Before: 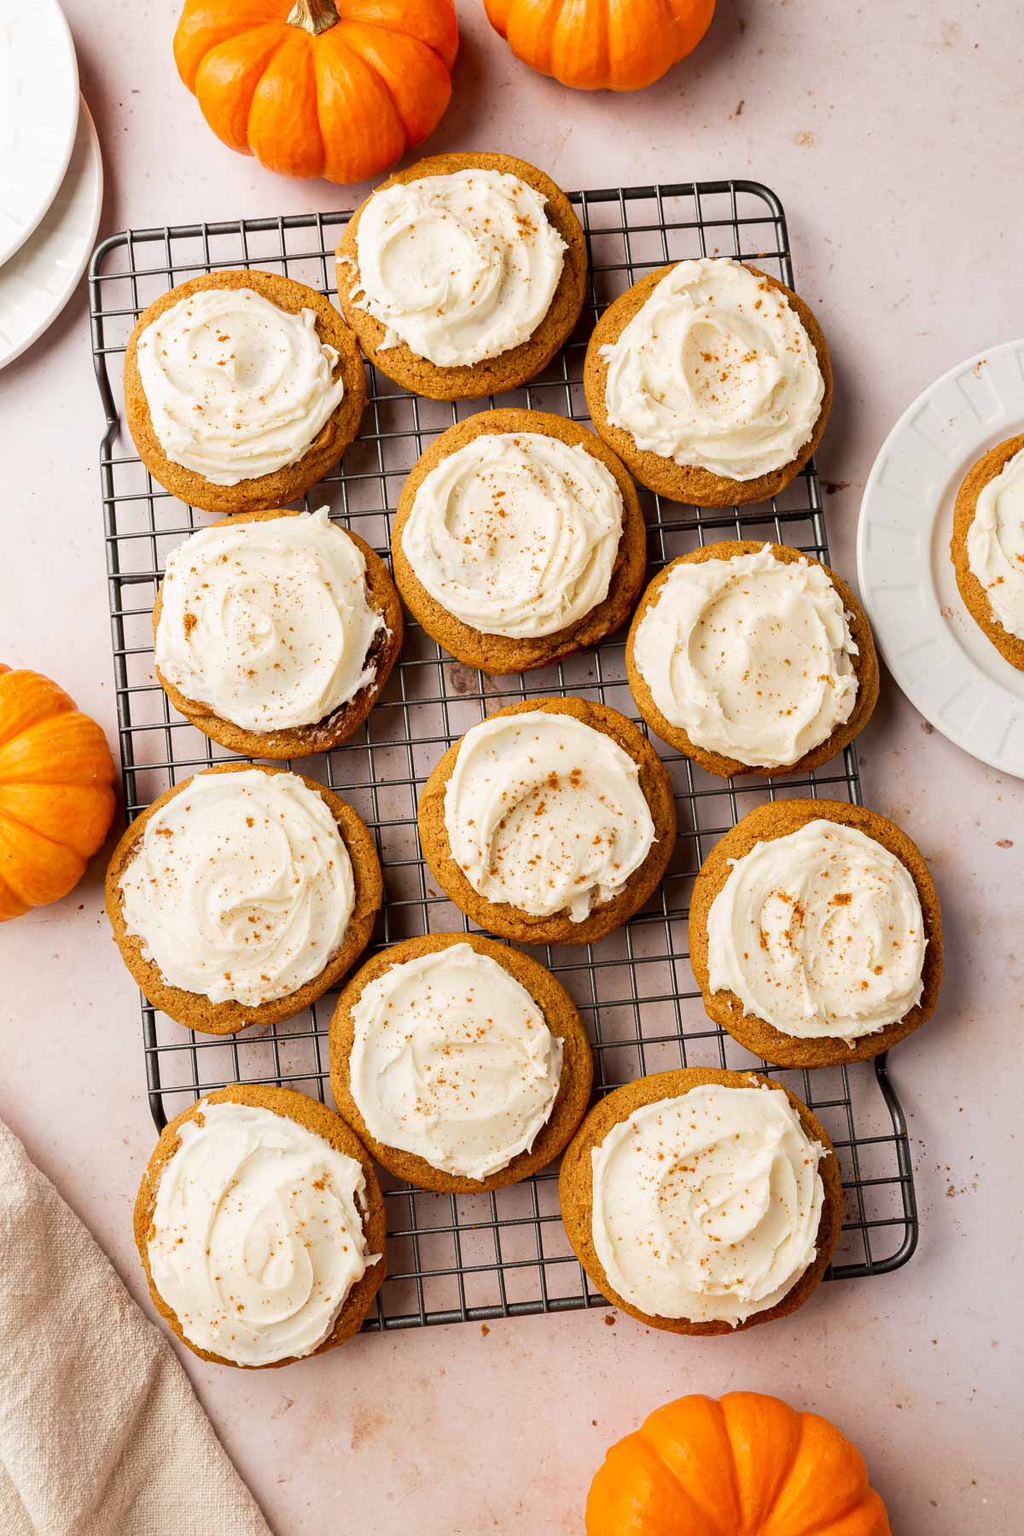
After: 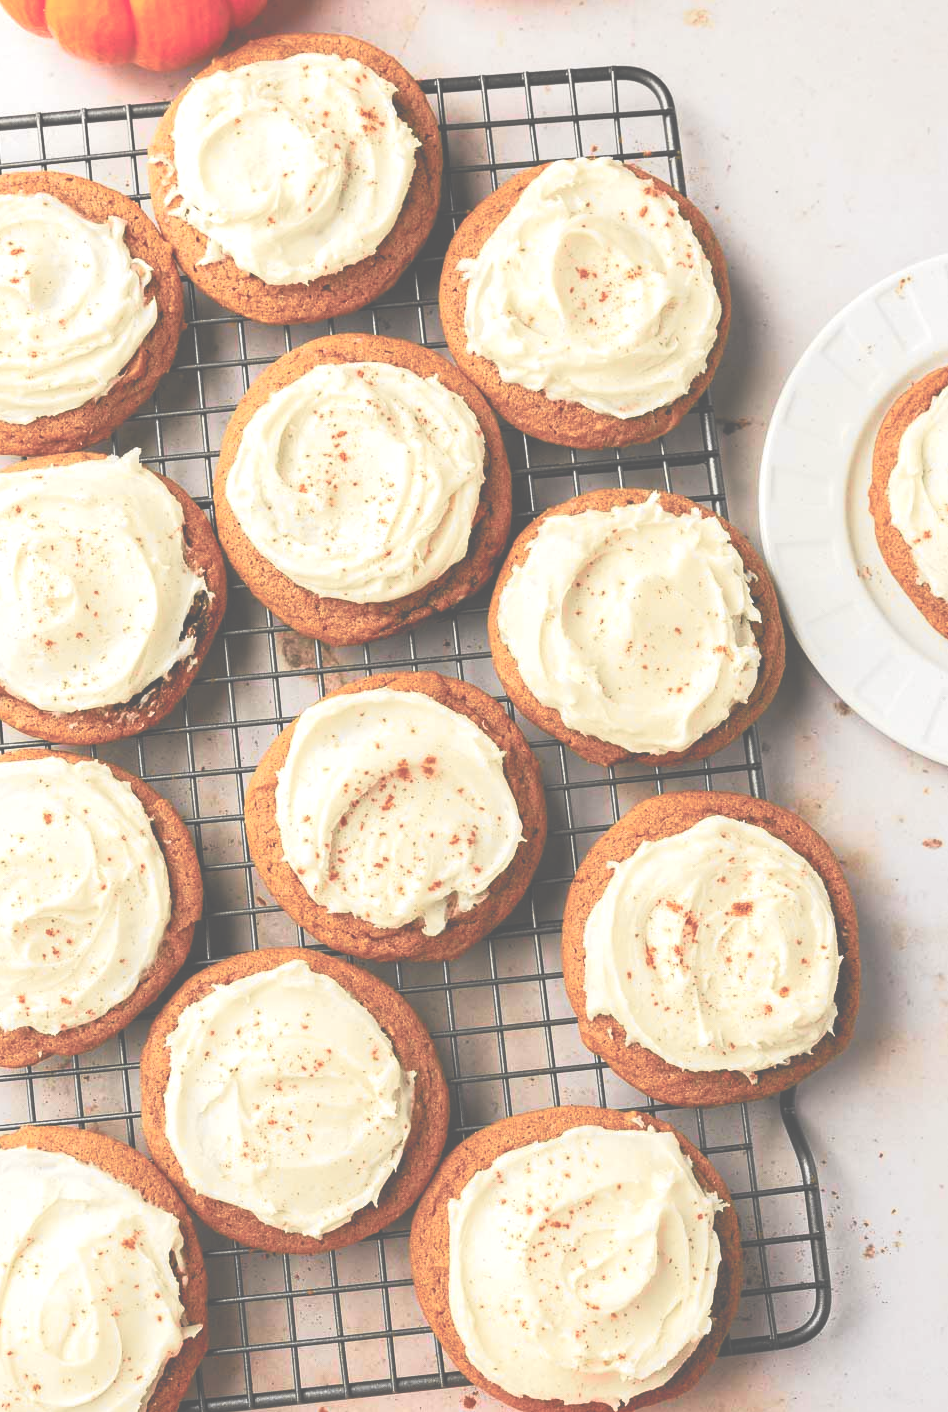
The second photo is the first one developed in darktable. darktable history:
crop and rotate: left 20.464%, top 8.072%, right 0.456%, bottom 13.438%
exposure: black level correction -0.072, exposure 0.5 EV, compensate highlight preservation false
tone curve: curves: ch0 [(0, 0) (0.058, 0.037) (0.214, 0.183) (0.304, 0.288) (0.561, 0.554) (0.687, 0.677) (0.768, 0.768) (0.858, 0.861) (0.987, 0.945)]; ch1 [(0, 0) (0.172, 0.123) (0.312, 0.296) (0.432, 0.448) (0.471, 0.469) (0.502, 0.5) (0.521, 0.505) (0.565, 0.569) (0.663, 0.663) (0.703, 0.721) (0.857, 0.917) (1, 1)]; ch2 [(0, 0) (0.411, 0.424) (0.485, 0.497) (0.502, 0.5) (0.517, 0.511) (0.556, 0.562) (0.626, 0.594) (0.709, 0.661) (1, 1)], color space Lab, independent channels, preserve colors none
